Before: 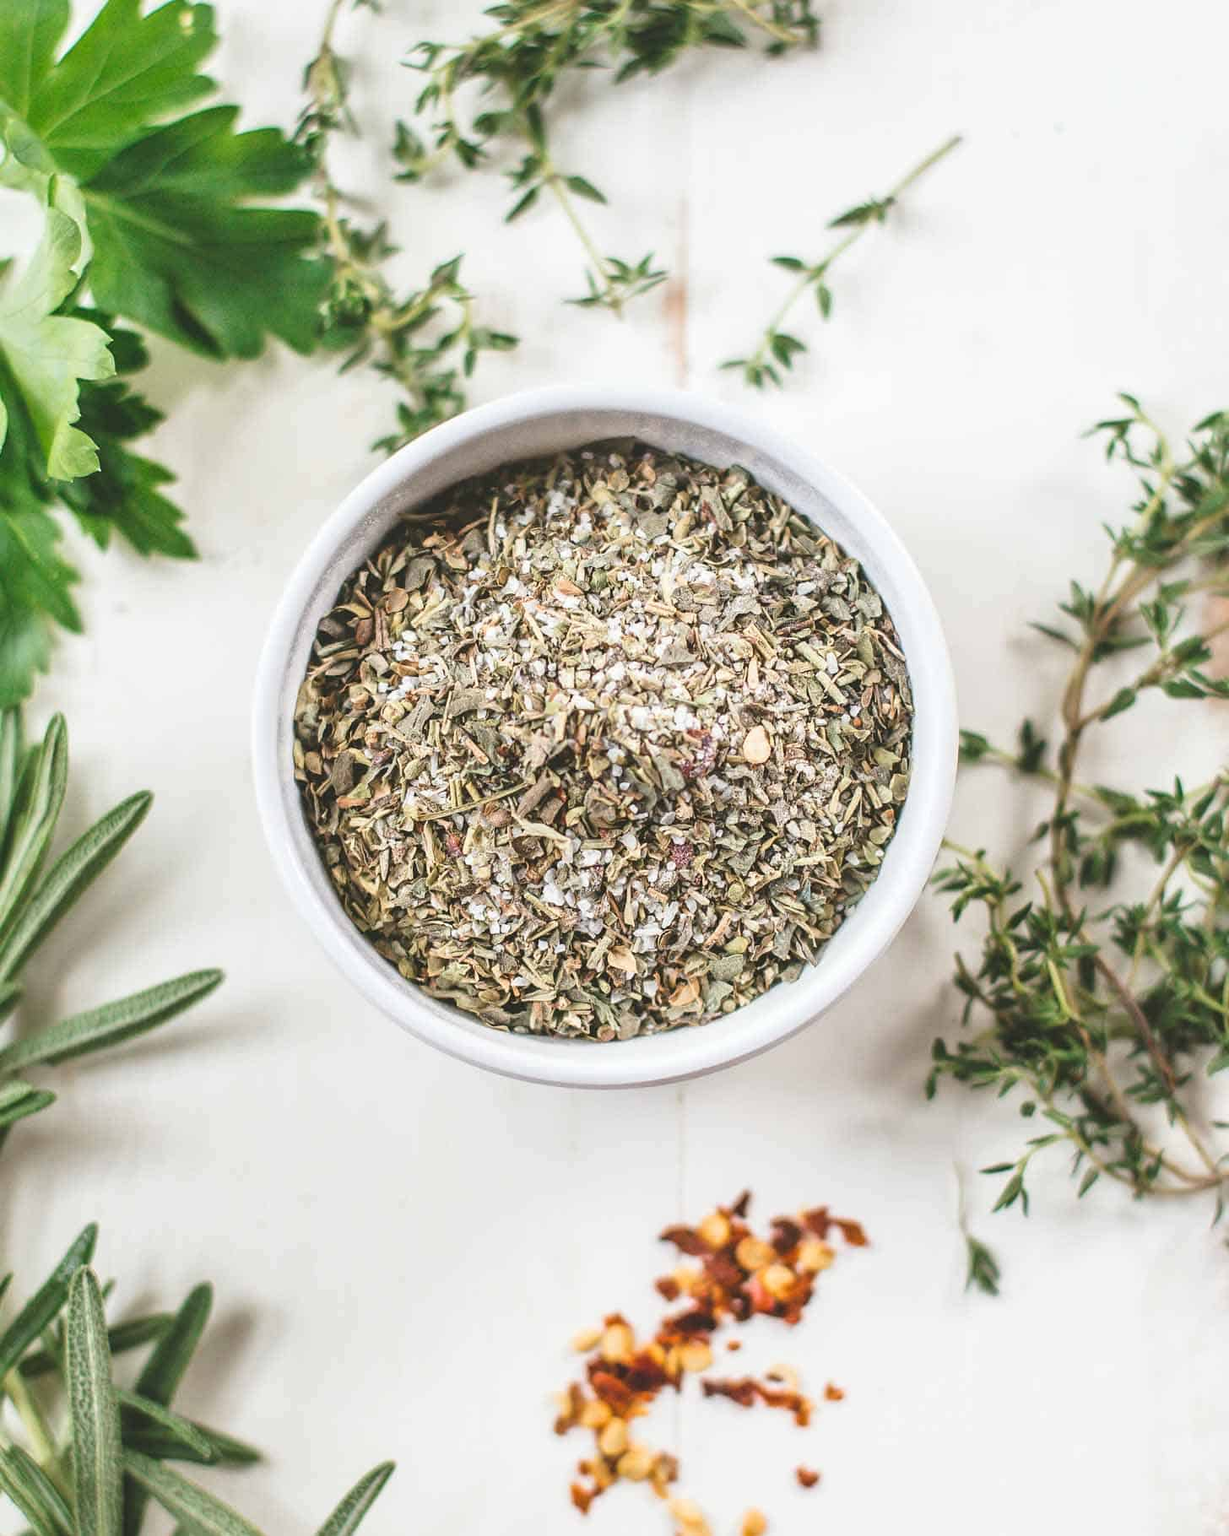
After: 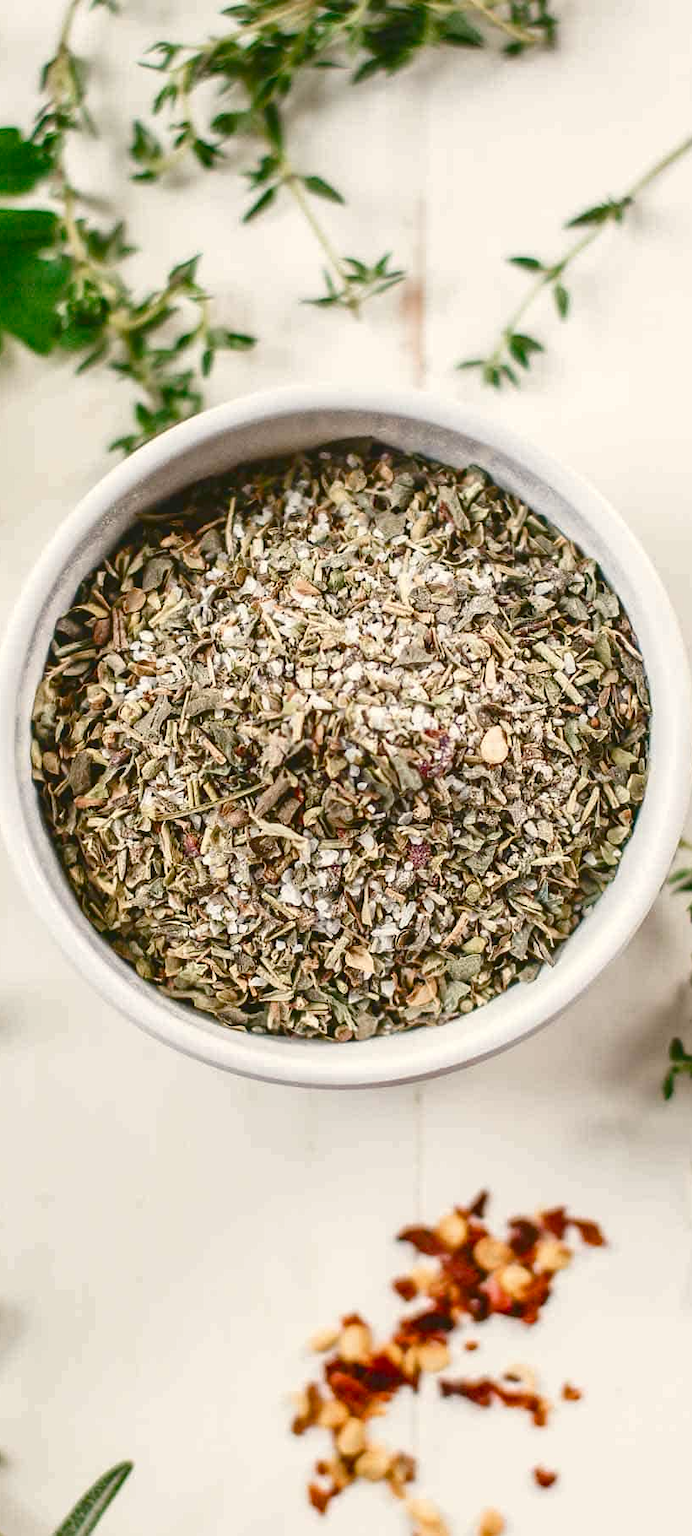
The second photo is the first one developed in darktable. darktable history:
crop: left 21.402%, right 22.252%
contrast brightness saturation: contrast 0.068, brightness -0.141, saturation 0.107
color balance rgb: highlights gain › chroma 3.088%, highlights gain › hue 75.61°, perceptual saturation grading › global saturation 20%, perceptual saturation grading › highlights -50.61%, perceptual saturation grading › shadows 31.211%, global vibrance 20%
tone equalizer: edges refinement/feathering 500, mask exposure compensation -1.57 EV, preserve details no
